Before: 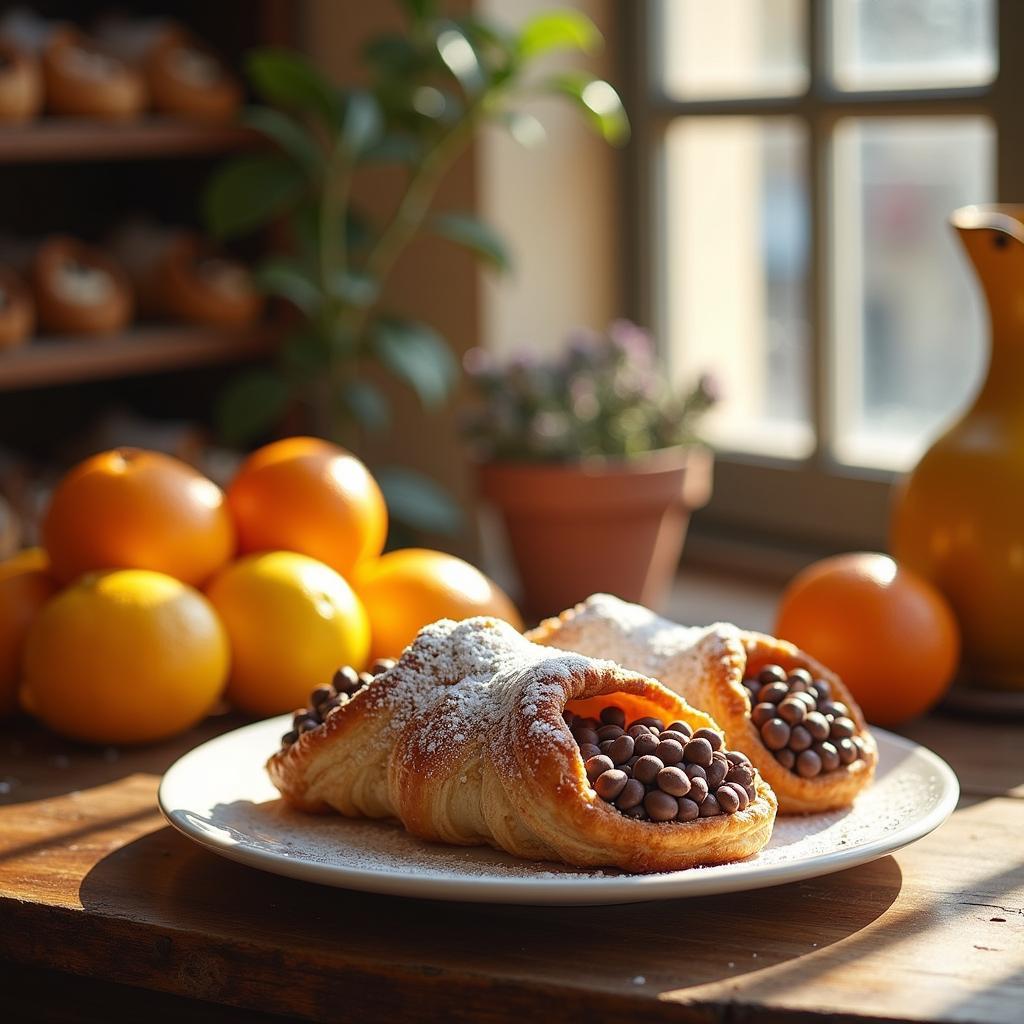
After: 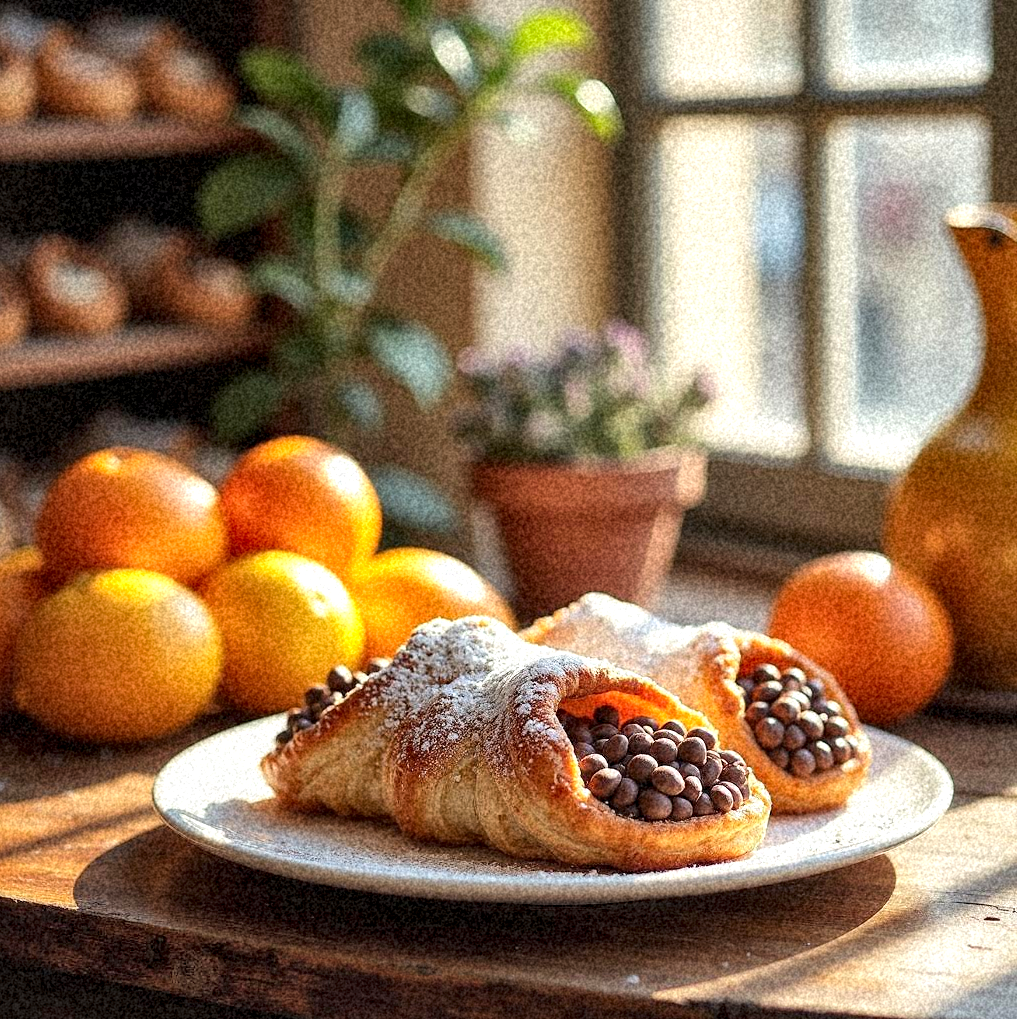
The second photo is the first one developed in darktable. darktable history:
crop and rotate: left 0.614%, top 0.179%, bottom 0.309%
global tonemap: drago (1, 100), detail 1
exposure: black level correction 0.001, exposure 0.5 EV, compensate exposure bias true, compensate highlight preservation false
grain: coarseness 46.9 ISO, strength 50.21%, mid-tones bias 0%
local contrast: mode bilateral grid, contrast 25, coarseness 60, detail 151%, midtone range 0.2
shadows and highlights: shadows 37.27, highlights -28.18, soften with gaussian
